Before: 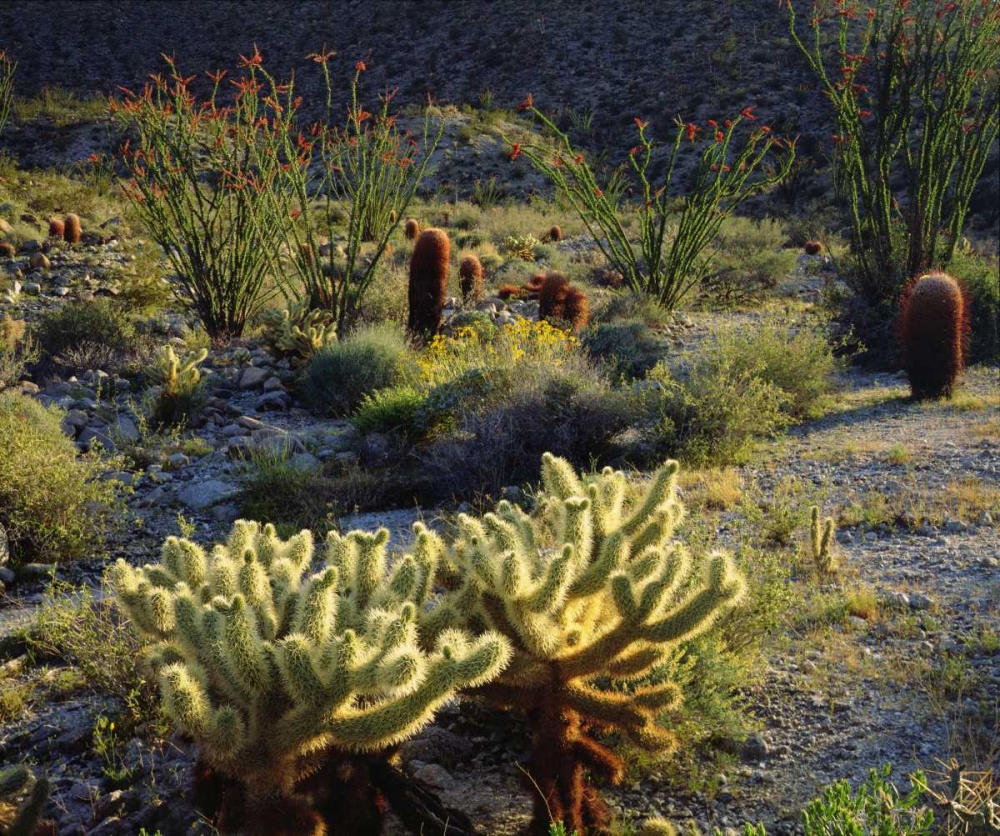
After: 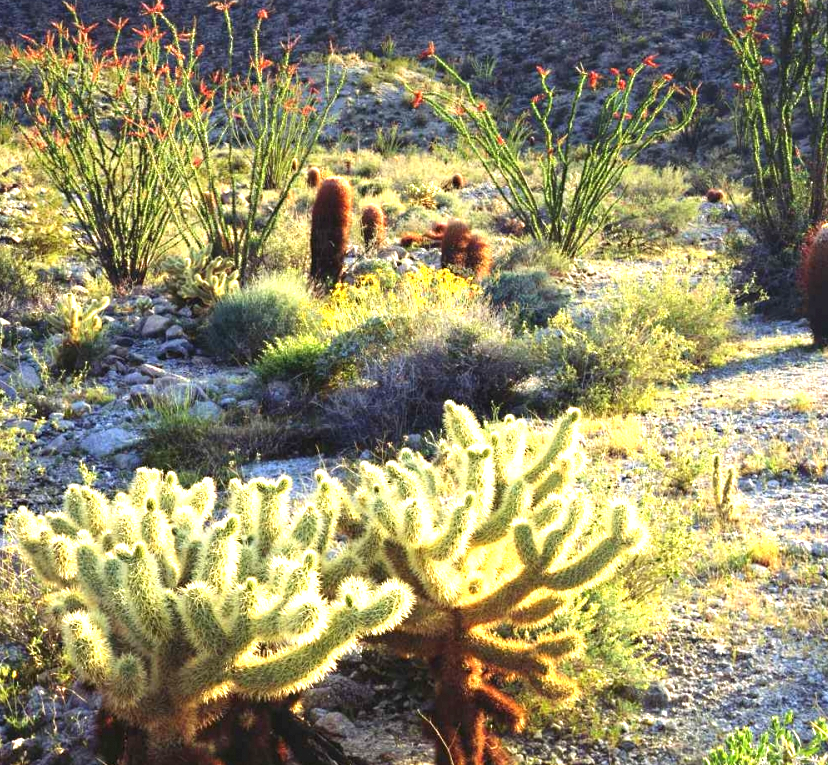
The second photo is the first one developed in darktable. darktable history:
exposure: black level correction 0, exposure 1.741 EV, compensate exposure bias true, compensate highlight preservation false
crop: left 9.807%, top 6.259%, right 7.334%, bottom 2.177%
sharpen: radius 5.325, amount 0.312, threshold 26.433
